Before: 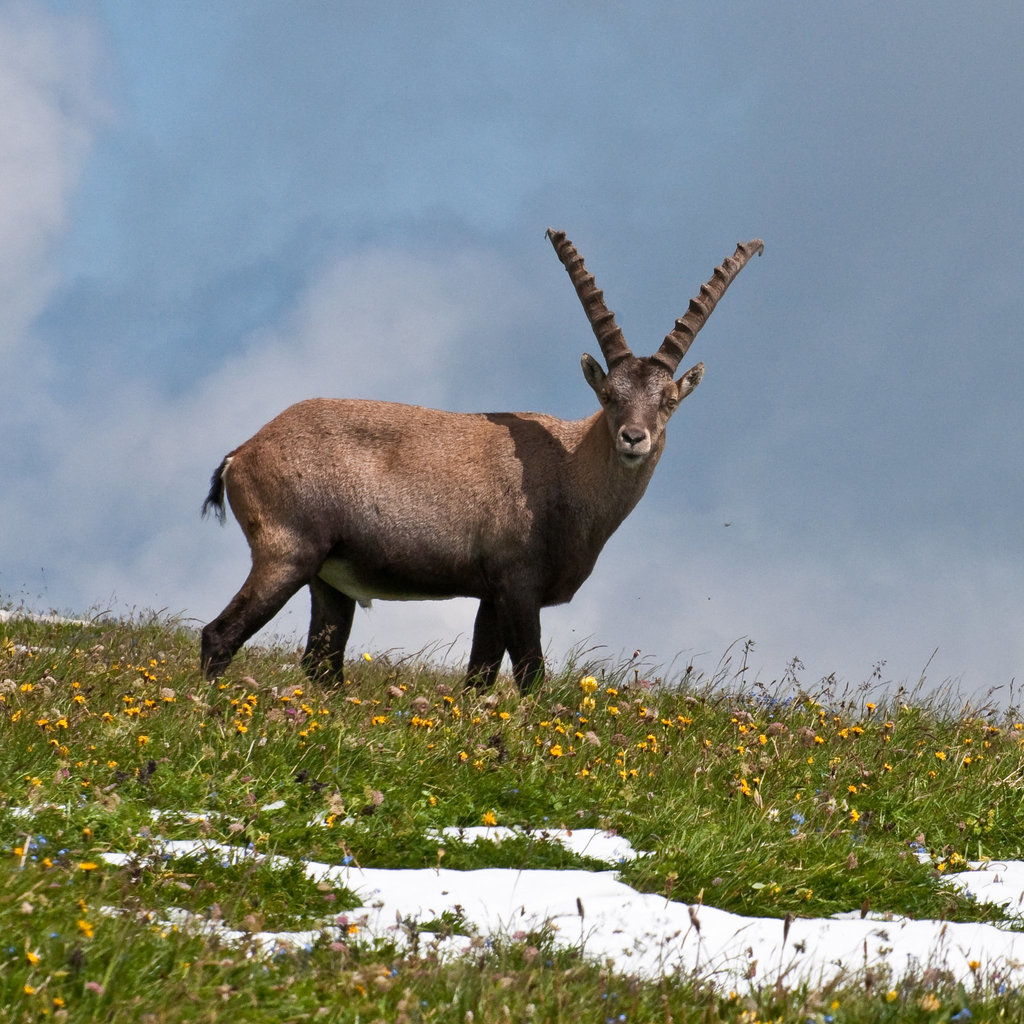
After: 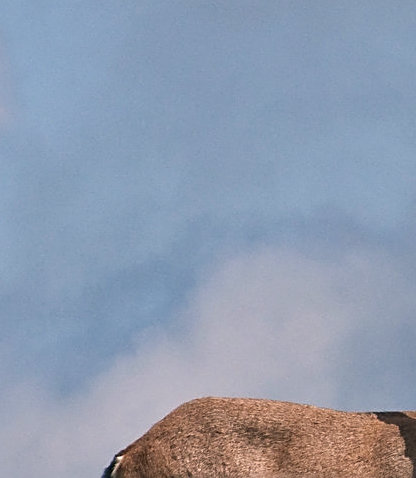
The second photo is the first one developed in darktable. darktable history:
crop and rotate: left 10.821%, top 0.117%, right 48.48%, bottom 53.136%
sharpen: amount 0.547
color correction: highlights a* 5.44, highlights b* 5.32, shadows a* -4.75, shadows b* -5.17
